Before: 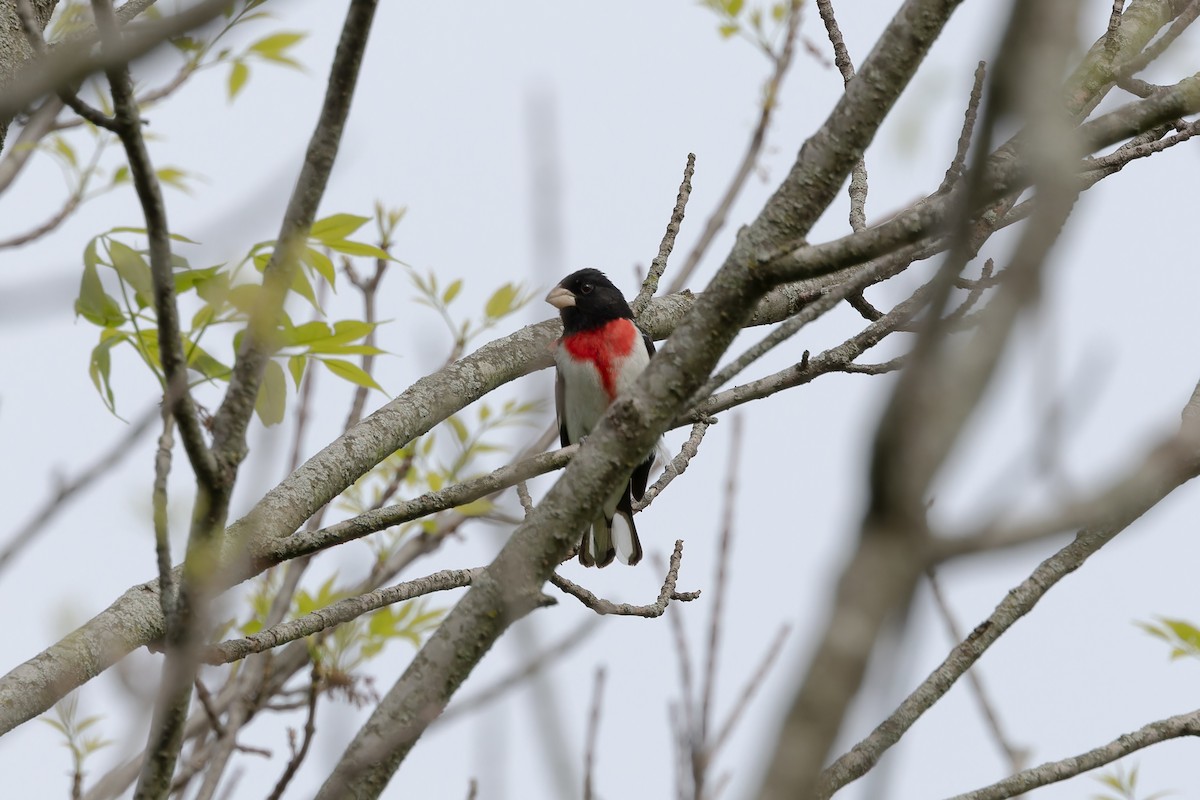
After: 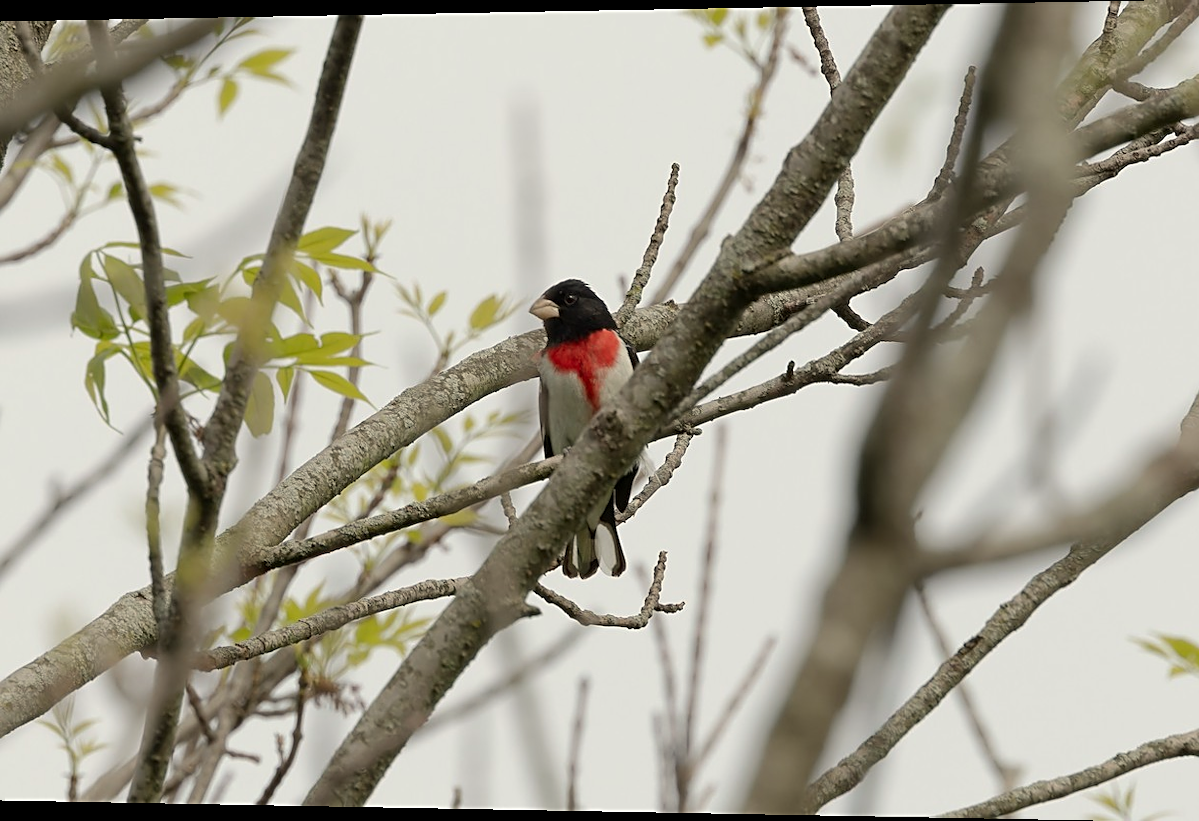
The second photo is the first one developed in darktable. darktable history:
rotate and perspective: lens shift (horizontal) -0.055, automatic cropping off
white balance: red 1.029, blue 0.92
sharpen: on, module defaults
